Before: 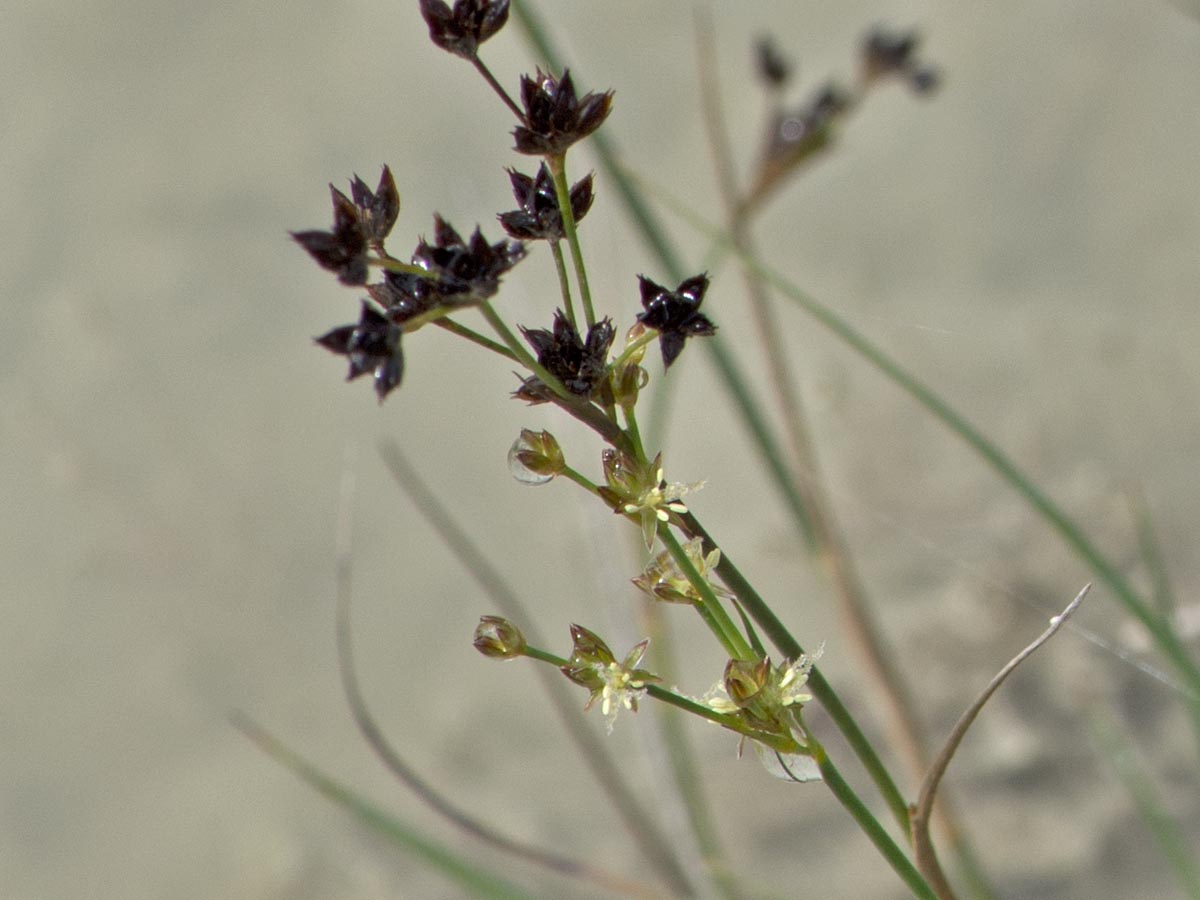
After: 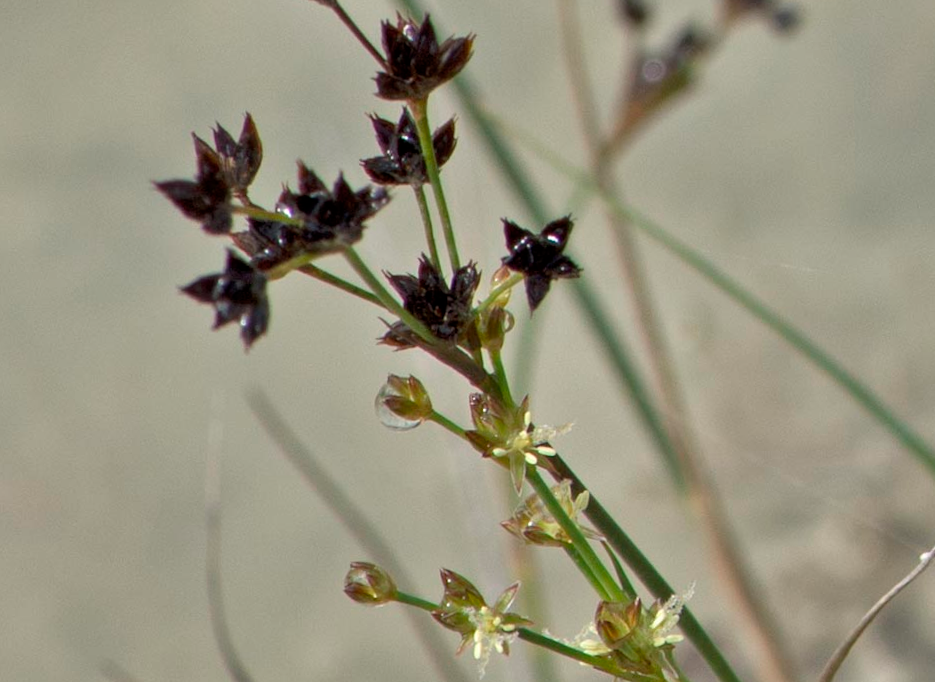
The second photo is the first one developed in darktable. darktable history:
rotate and perspective: rotation -1°, crop left 0.011, crop right 0.989, crop top 0.025, crop bottom 0.975
crop and rotate: left 10.77%, top 5.1%, right 10.41%, bottom 16.76%
shadows and highlights: shadows 20.91, highlights -35.45, soften with gaussian
